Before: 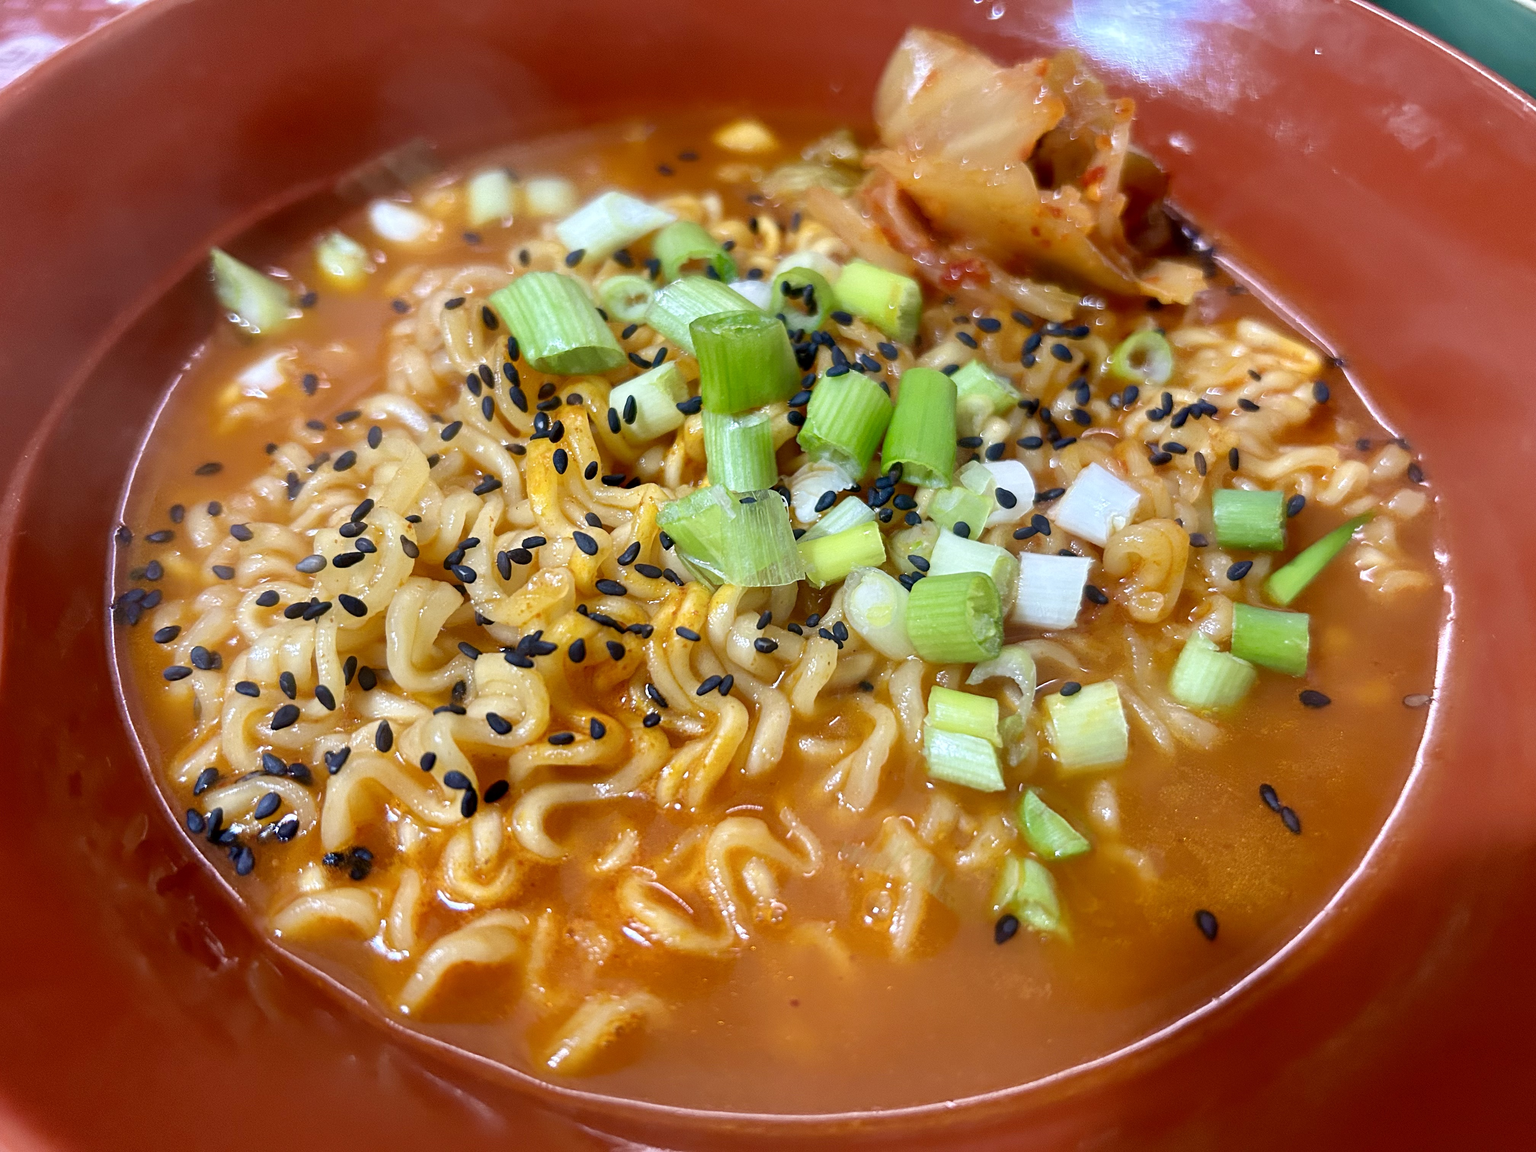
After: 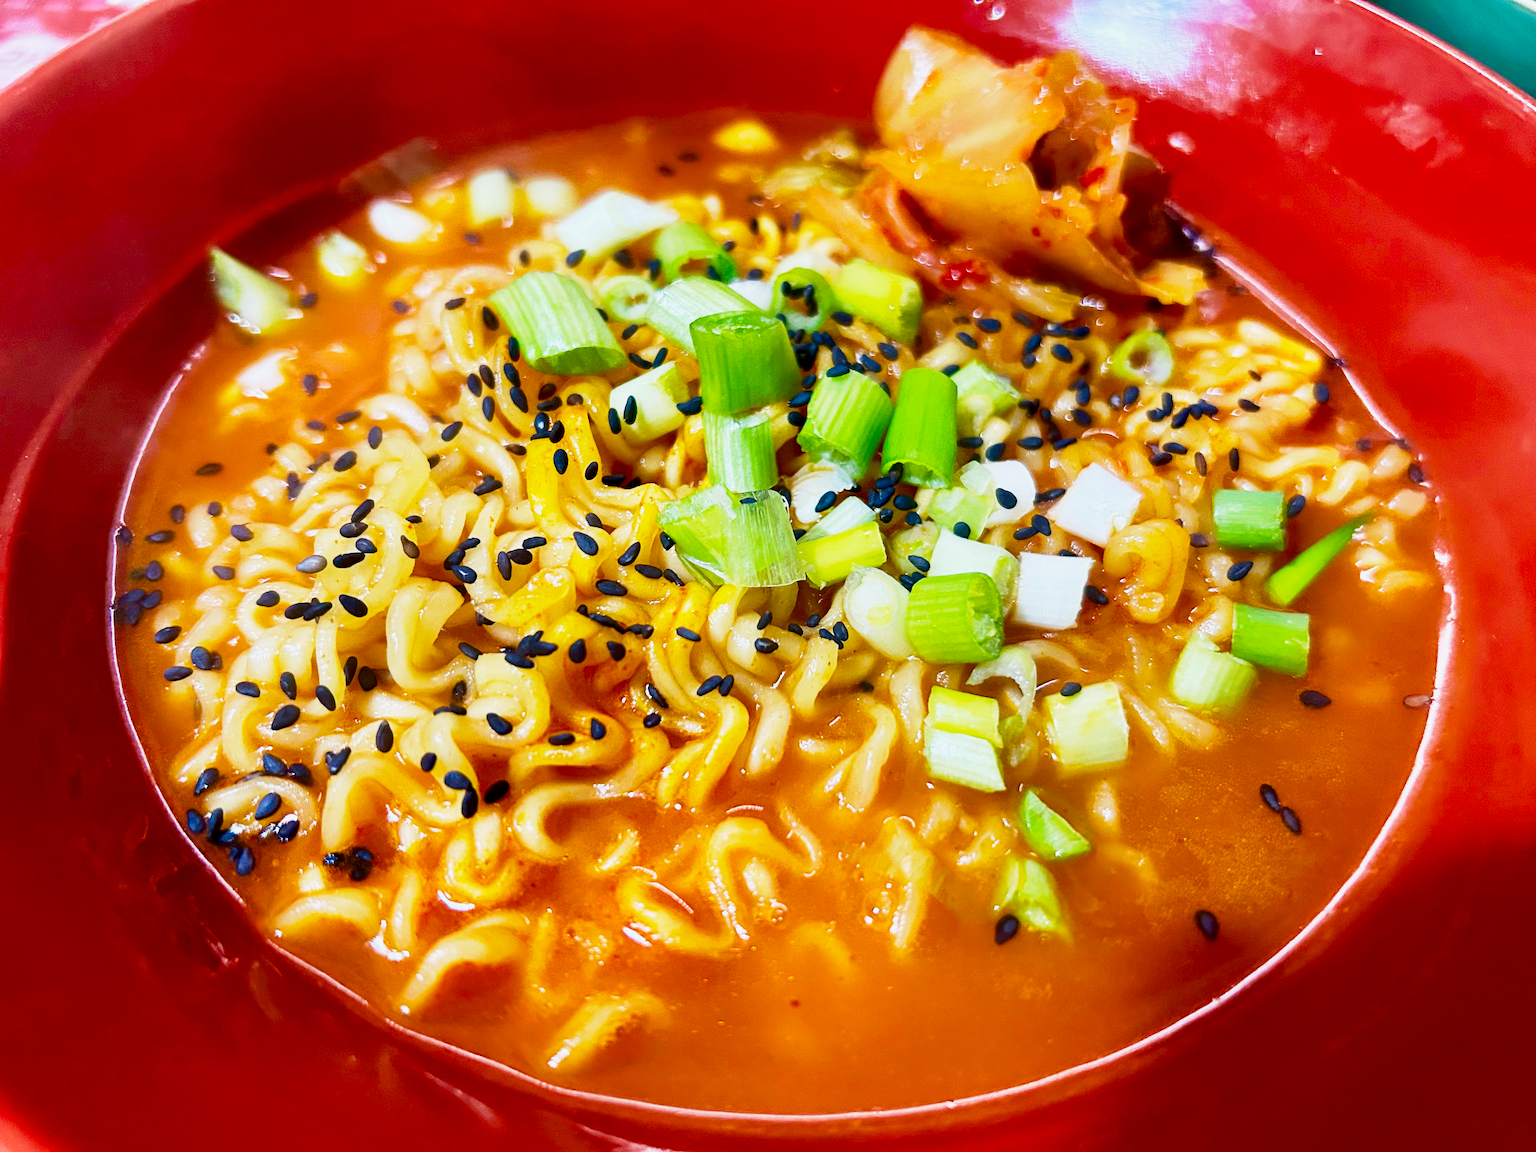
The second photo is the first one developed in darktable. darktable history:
exposure: exposure 0.29 EV, compensate highlight preservation false
contrast brightness saturation: contrast 0.07, brightness -0.14, saturation 0.11
color balance rgb: perceptual saturation grading › global saturation 20%, global vibrance 20%
base curve: curves: ch0 [(0, 0) (0.088, 0.125) (0.176, 0.251) (0.354, 0.501) (0.613, 0.749) (1, 0.877)], preserve colors none
